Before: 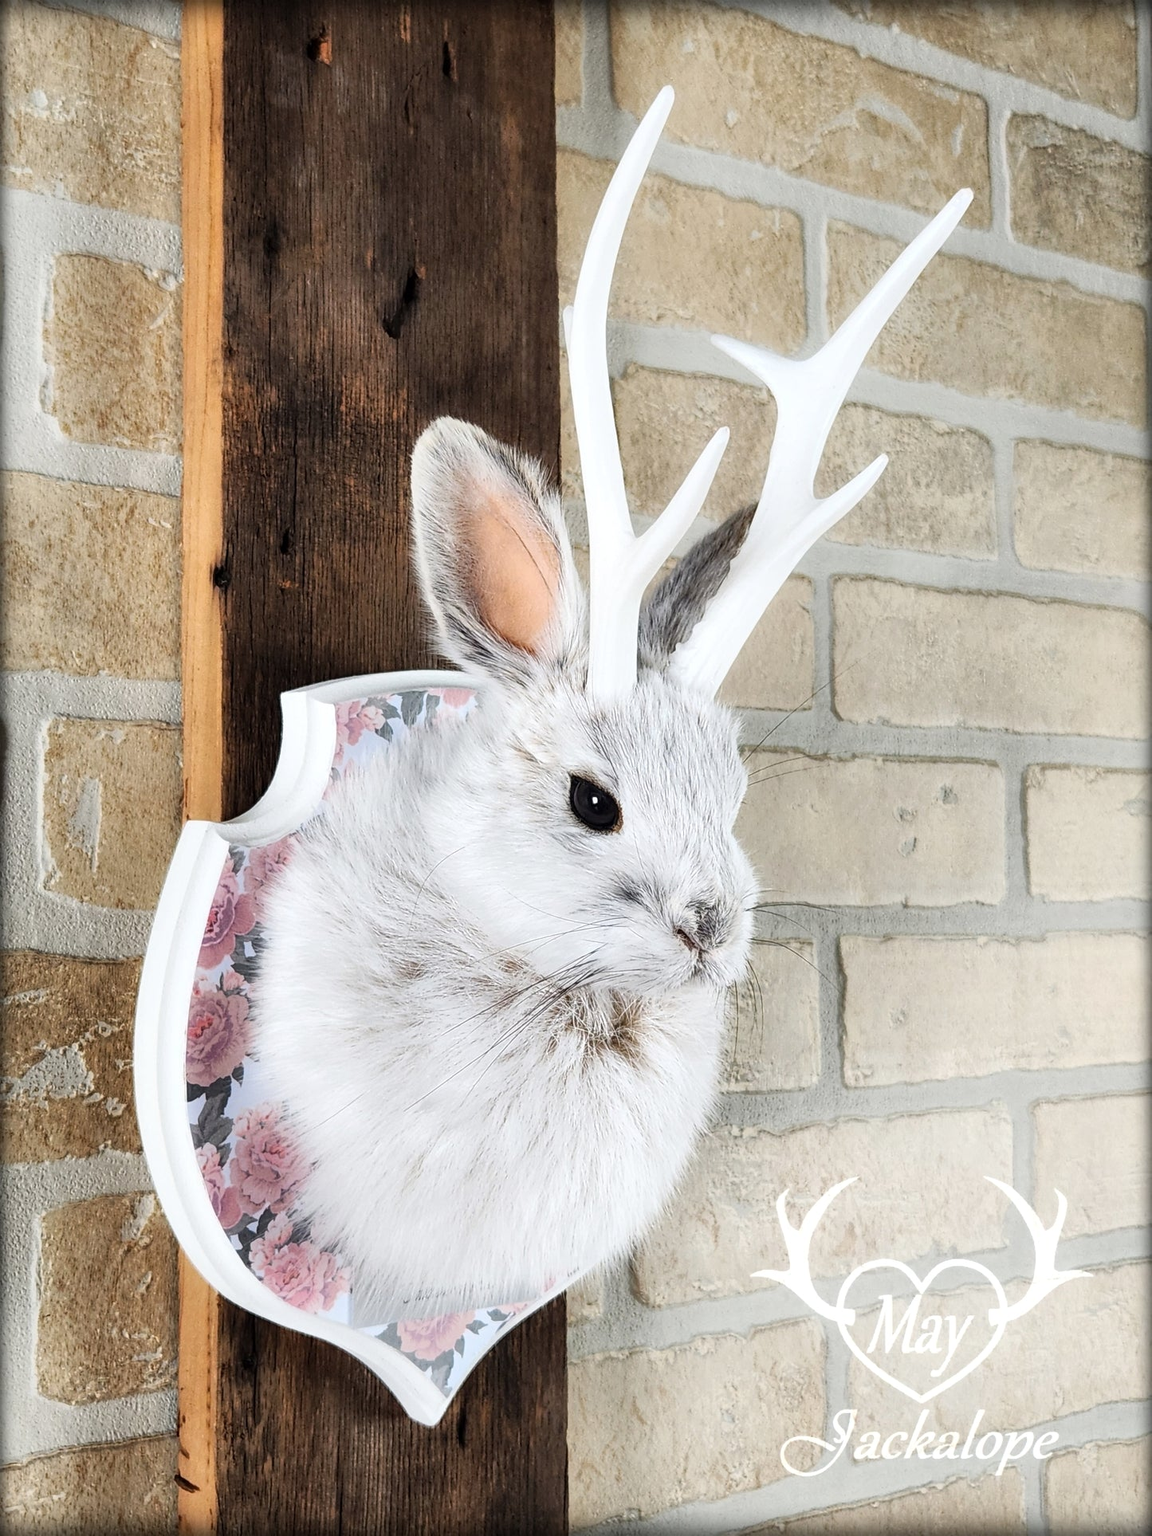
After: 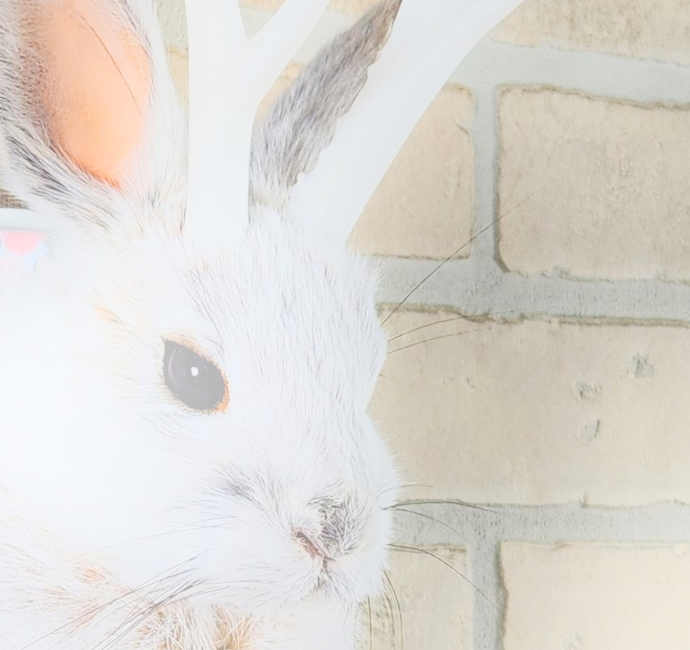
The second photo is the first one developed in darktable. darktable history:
bloom: on, module defaults
crop: left 36.607%, top 34.735%, right 13.146%, bottom 30.611%
exposure: exposure 0.127 EV, compensate highlight preservation false
filmic rgb: black relative exposure -7.48 EV, white relative exposure 4.83 EV, hardness 3.4, color science v6 (2022)
rotate and perspective: rotation 0.074°, lens shift (vertical) 0.096, lens shift (horizontal) -0.041, crop left 0.043, crop right 0.952, crop top 0.024, crop bottom 0.979
